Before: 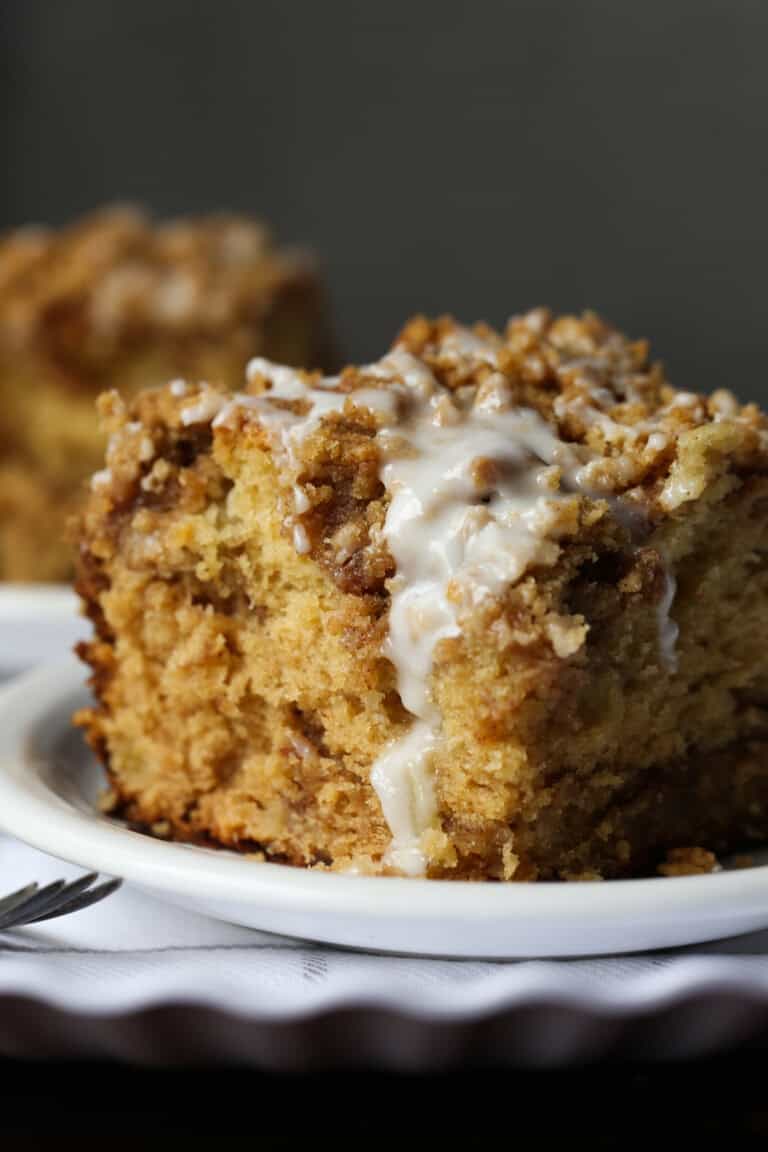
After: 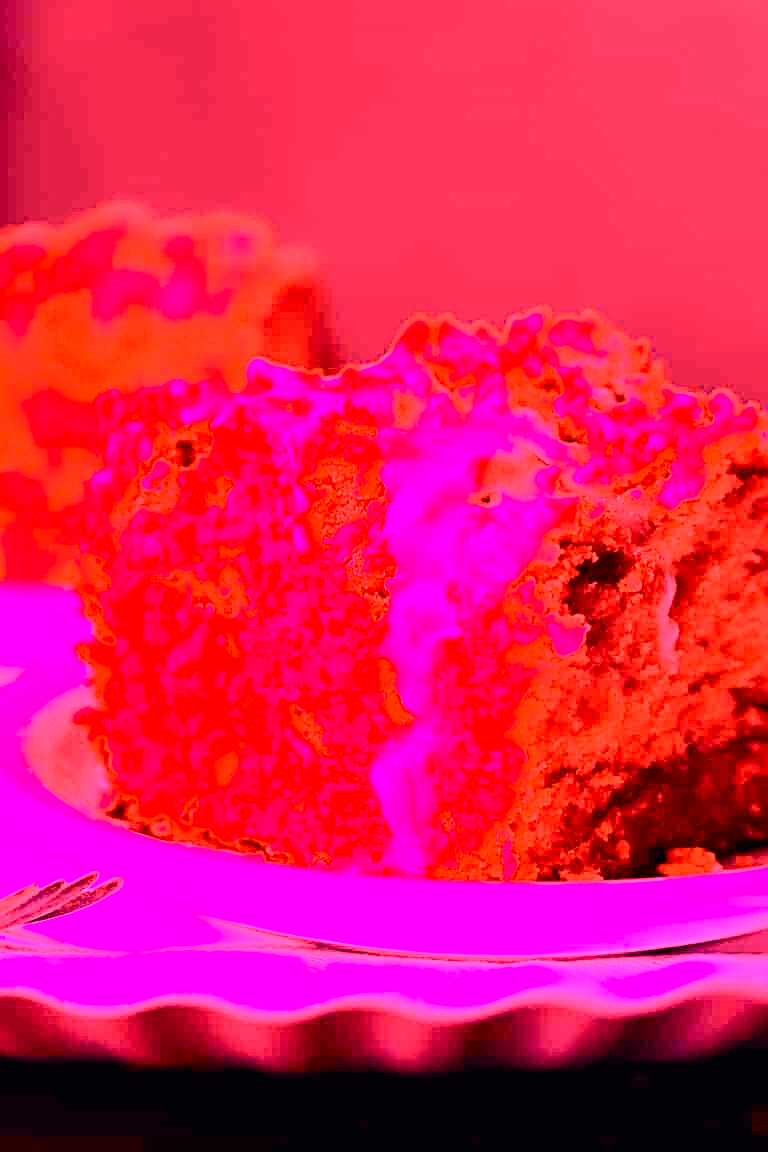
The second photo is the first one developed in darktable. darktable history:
white balance: red 4.26, blue 1.802
tone curve: curves: ch0 [(0, 0) (0.071, 0.047) (0.266, 0.26) (0.491, 0.552) (0.753, 0.818) (1, 0.983)]; ch1 [(0, 0) (0.346, 0.307) (0.408, 0.369) (0.463, 0.443) (0.482, 0.493) (0.502, 0.5) (0.517, 0.518) (0.546, 0.576) (0.588, 0.643) (0.651, 0.709) (1, 1)]; ch2 [(0, 0) (0.346, 0.34) (0.434, 0.46) (0.485, 0.494) (0.5, 0.494) (0.517, 0.503) (0.535, 0.545) (0.583, 0.624) (0.625, 0.678) (1, 1)], color space Lab, independent channels, preserve colors none
sharpen: on, module defaults
